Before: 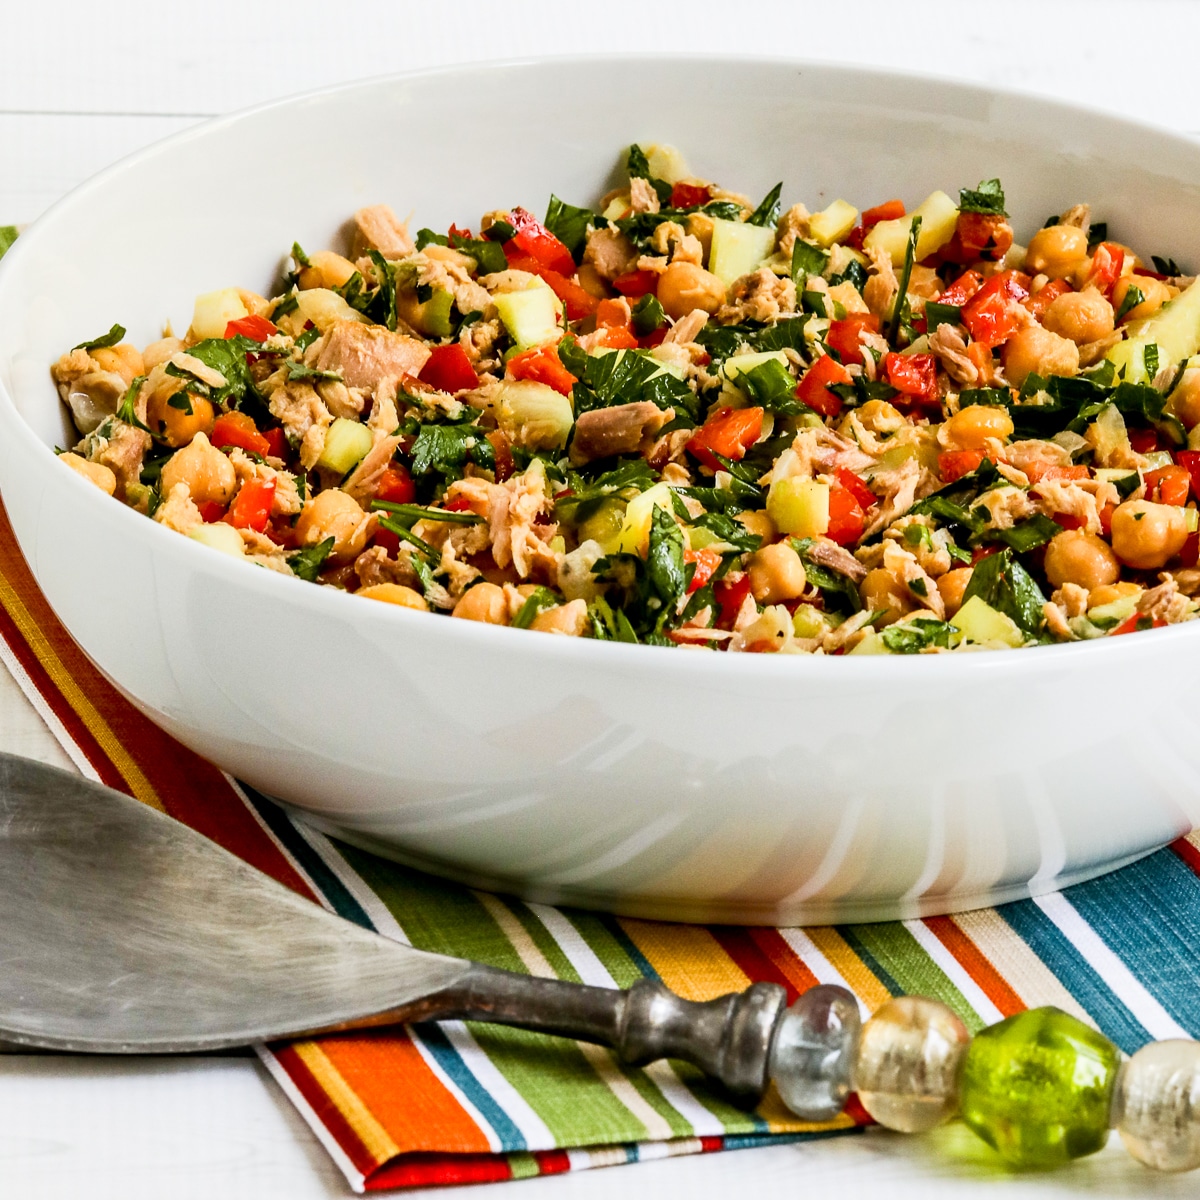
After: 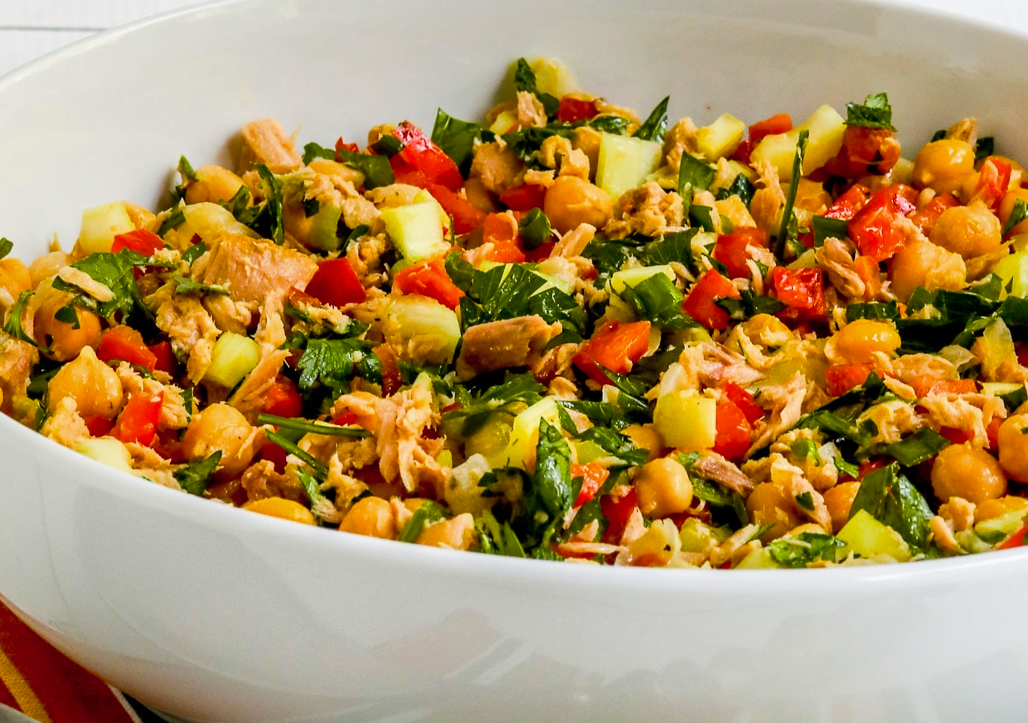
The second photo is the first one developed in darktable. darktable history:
crop and rotate: left 9.429%, top 7.175%, right 4.837%, bottom 32.528%
color balance rgb: perceptual saturation grading › global saturation 25.79%, global vibrance 9.995%
shadows and highlights: on, module defaults
